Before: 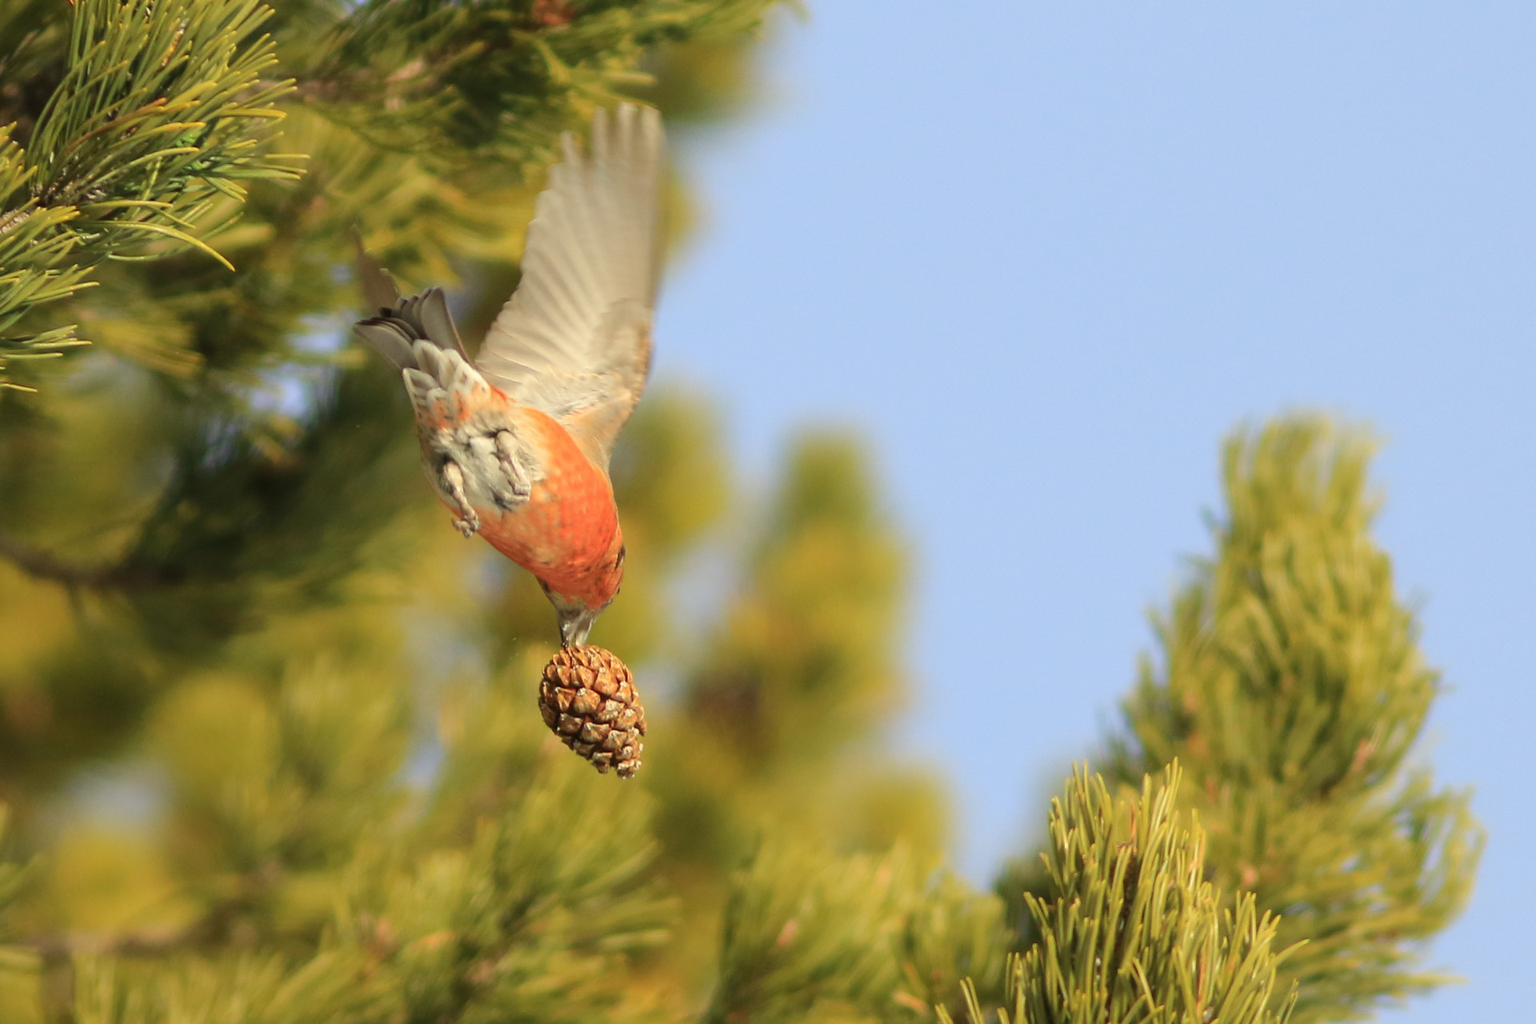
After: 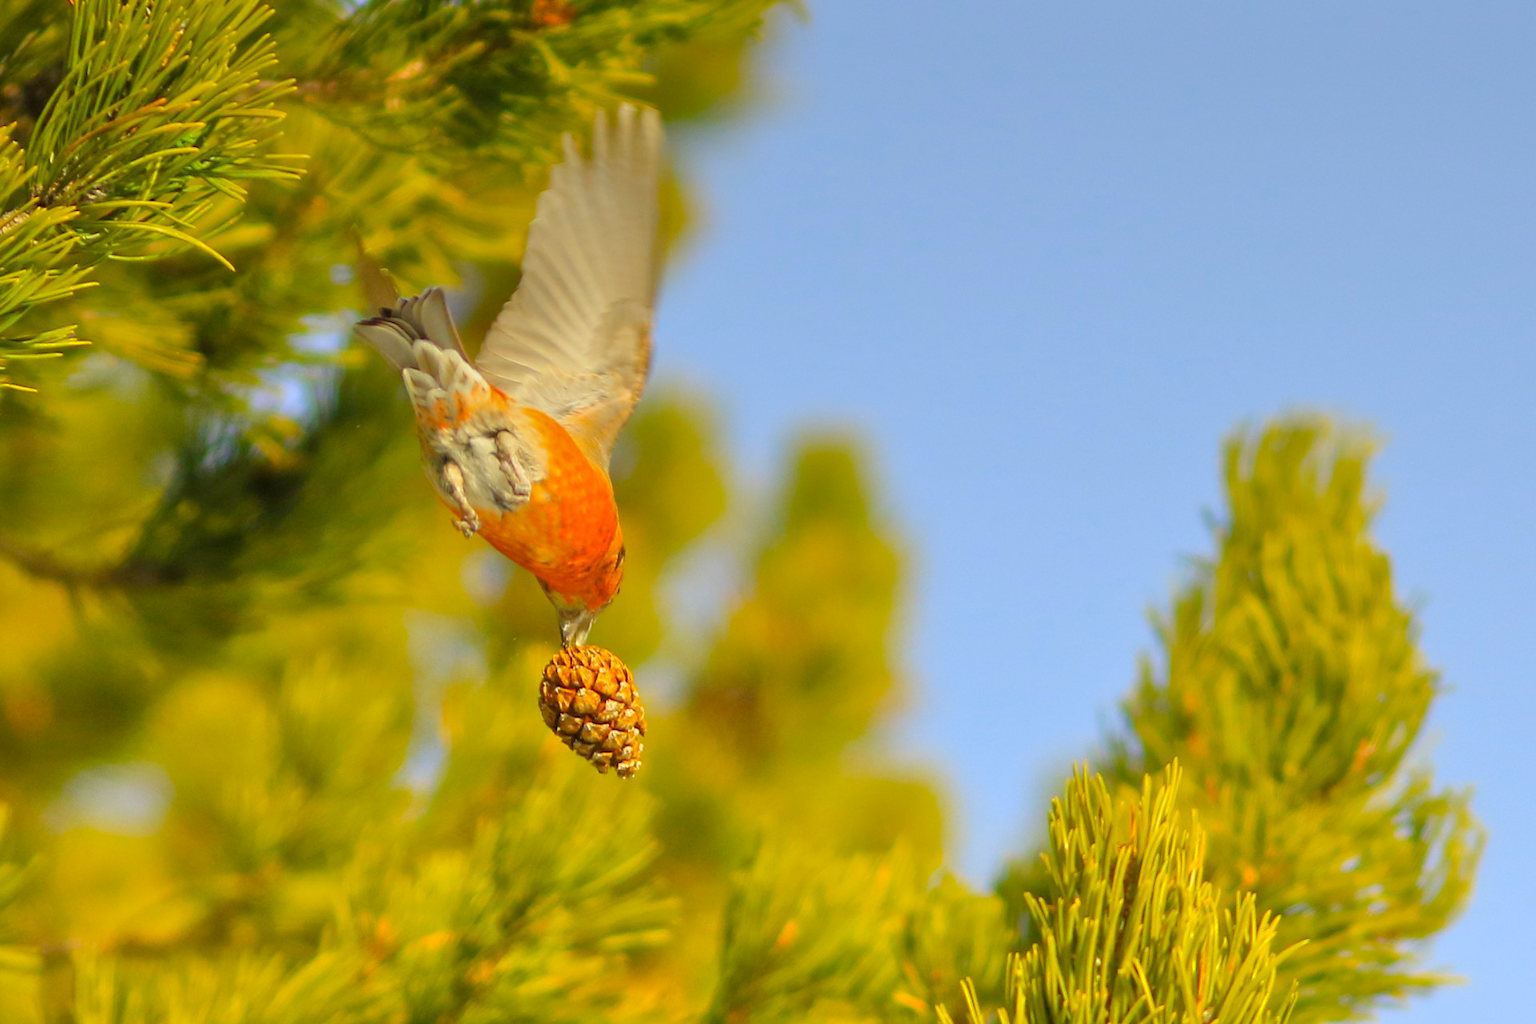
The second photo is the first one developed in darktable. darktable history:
color balance rgb: linear chroma grading › global chroma 15%, perceptual saturation grading › global saturation 30%
tone equalizer: -7 EV 0.15 EV, -6 EV 0.6 EV, -5 EV 1.15 EV, -4 EV 1.33 EV, -3 EV 1.15 EV, -2 EV 0.6 EV, -1 EV 0.15 EV, mask exposure compensation -0.5 EV
graduated density: on, module defaults
